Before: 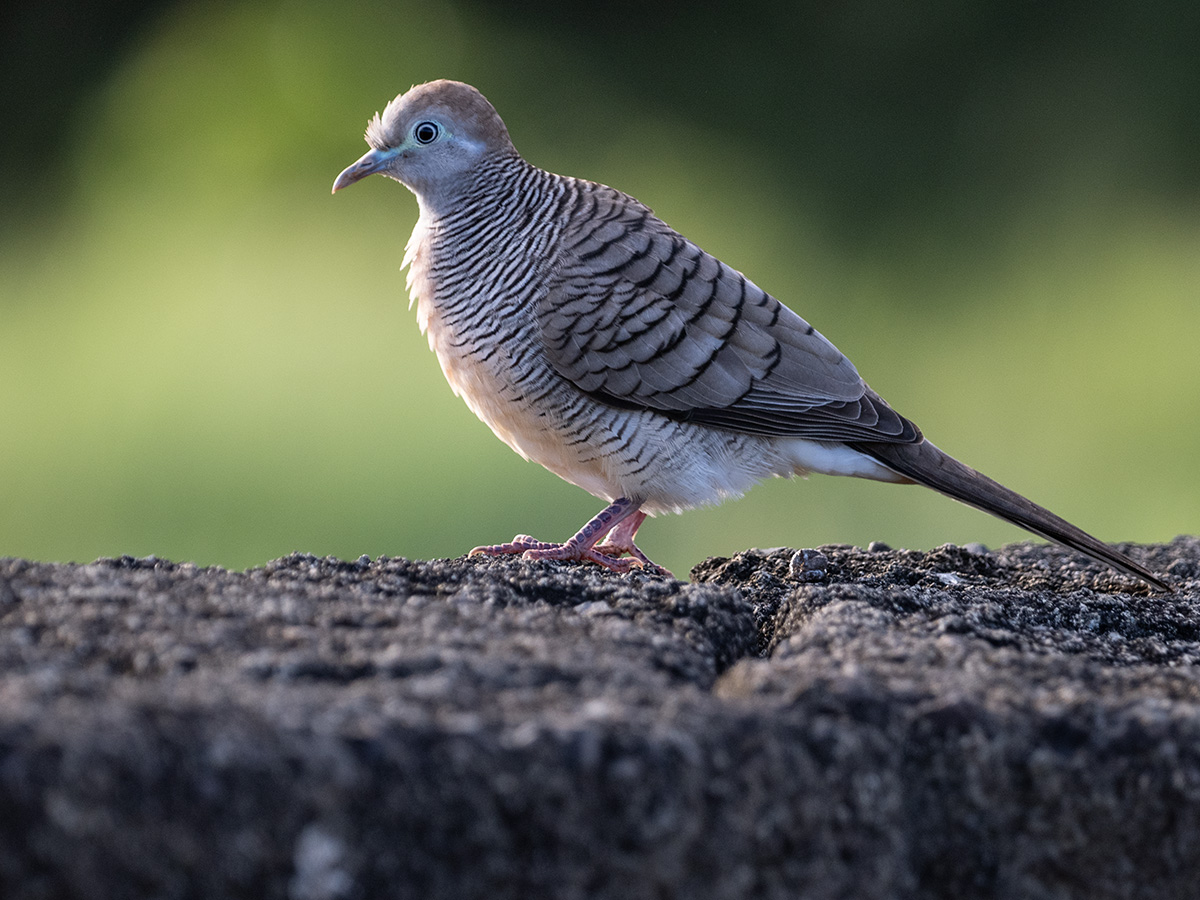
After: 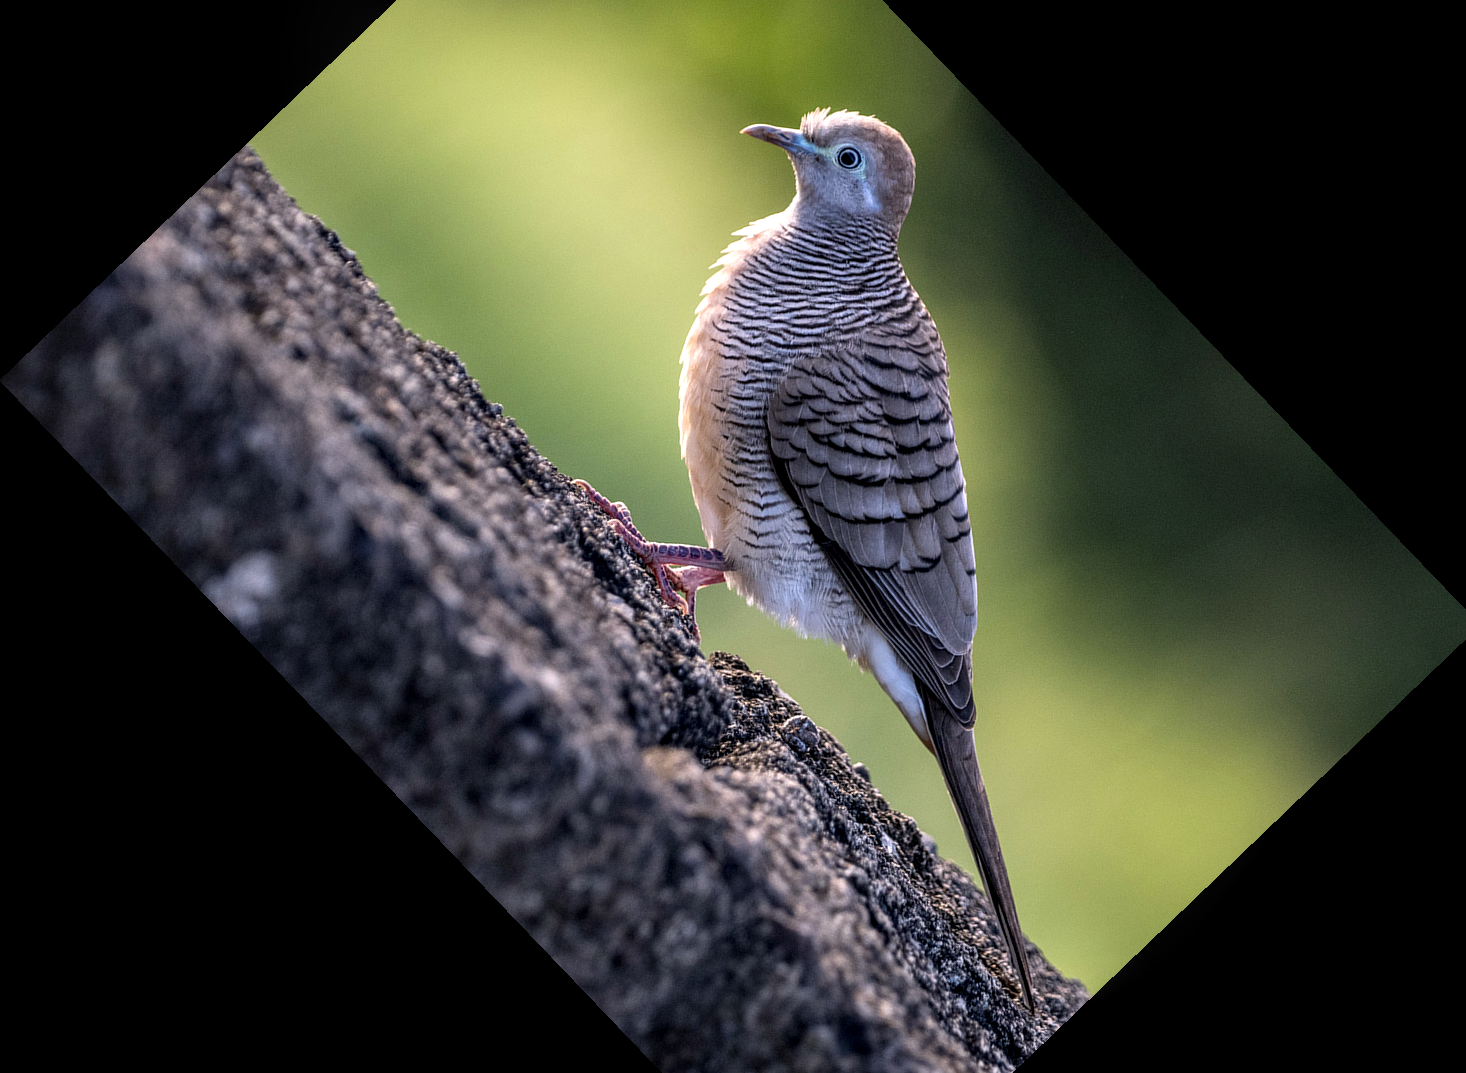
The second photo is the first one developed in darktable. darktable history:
color correction: highlights a* 3.22, highlights b* 1.93, saturation 1.19
local contrast: highlights 59%, detail 145%
crop and rotate: angle -46.26°, top 16.234%, right 0.912%, bottom 11.704%
